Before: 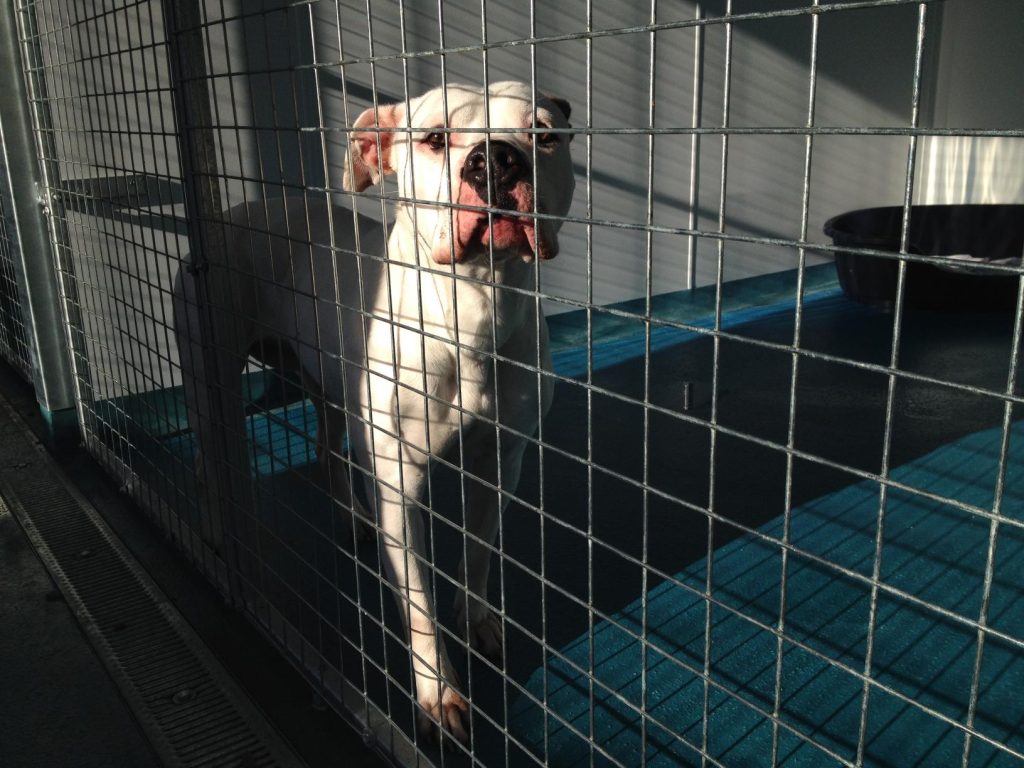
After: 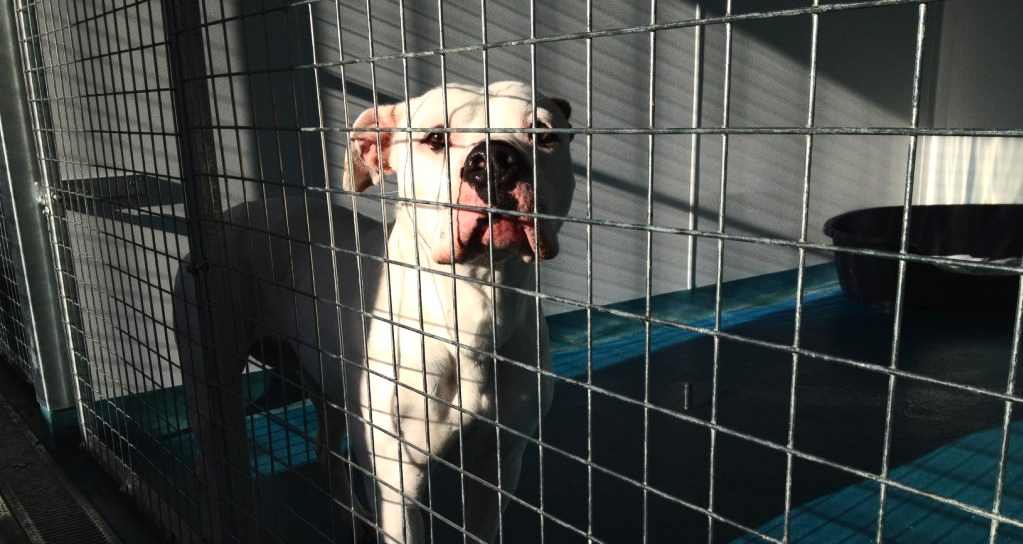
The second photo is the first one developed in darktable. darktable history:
tone equalizer: on, module defaults
contrast brightness saturation: contrast 0.244, brightness 0.089
crop: right 0%, bottom 29.069%
